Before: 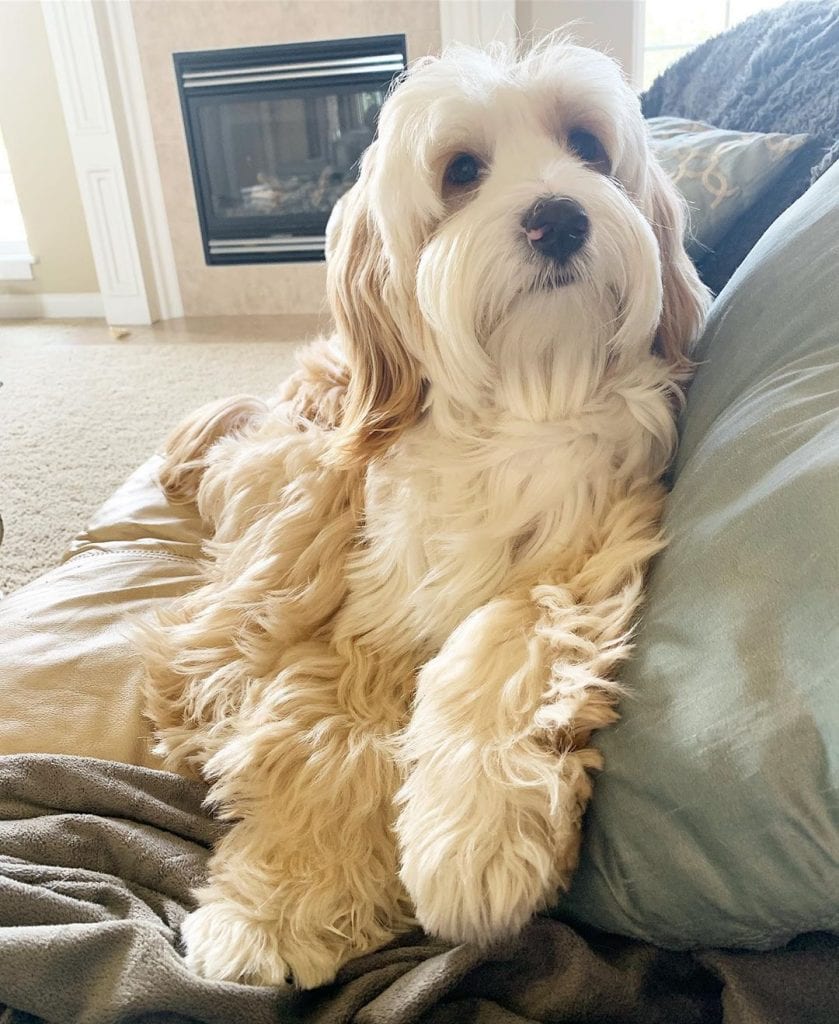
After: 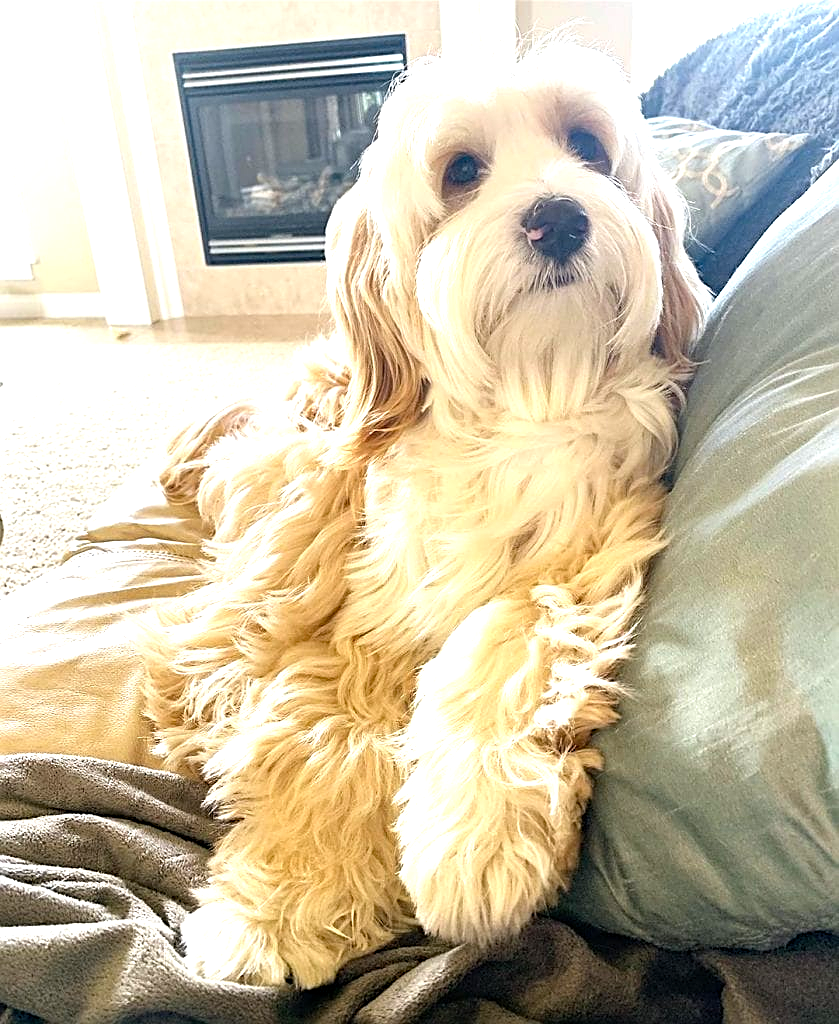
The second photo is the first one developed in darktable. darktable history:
levels: levels [0, 0.394, 0.787]
haze removal: compatibility mode true, adaptive false
sharpen: on, module defaults
